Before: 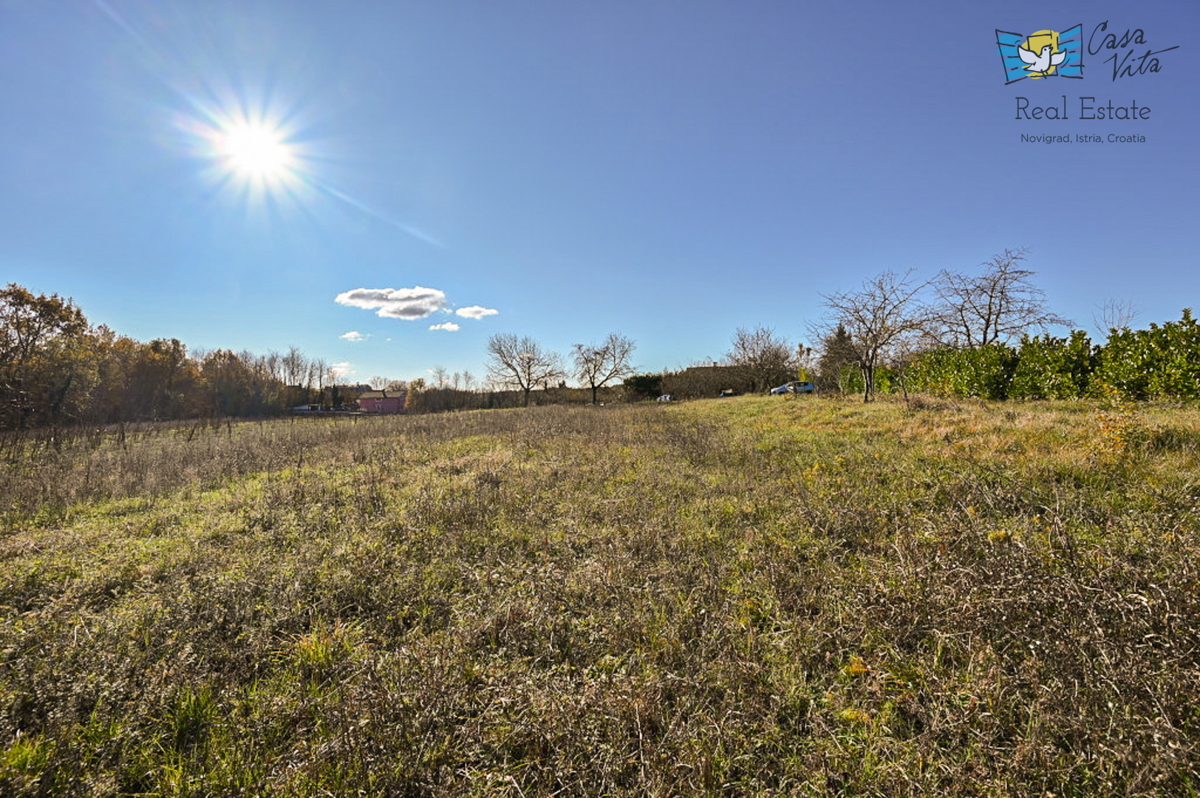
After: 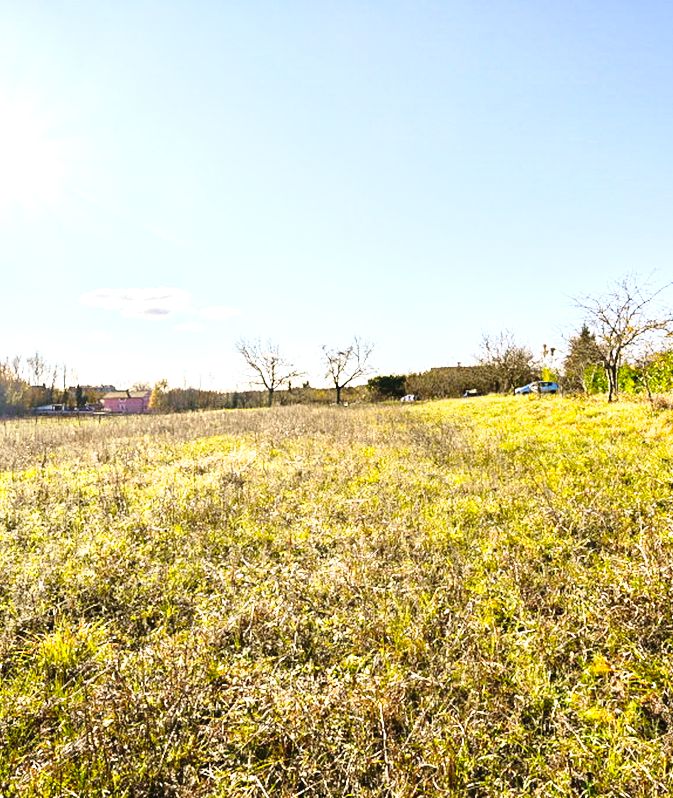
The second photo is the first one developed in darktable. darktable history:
color balance rgb: linear chroma grading › global chroma 0.788%, perceptual saturation grading › global saturation 24.933%, contrast 5.187%
base curve: curves: ch0 [(0, 0) (0.028, 0.03) (0.121, 0.232) (0.46, 0.748) (0.859, 0.968) (1, 1)], preserve colors none
tone equalizer: -8 EV -1.1 EV, -7 EV -0.994 EV, -6 EV -0.879 EV, -5 EV -0.573 EV, -3 EV 0.605 EV, -2 EV 0.844 EV, -1 EV 1 EV, +0 EV 1.07 EV, smoothing diameter 24.77%, edges refinement/feathering 8.76, preserve details guided filter
crop: left 21.356%, right 22.51%
